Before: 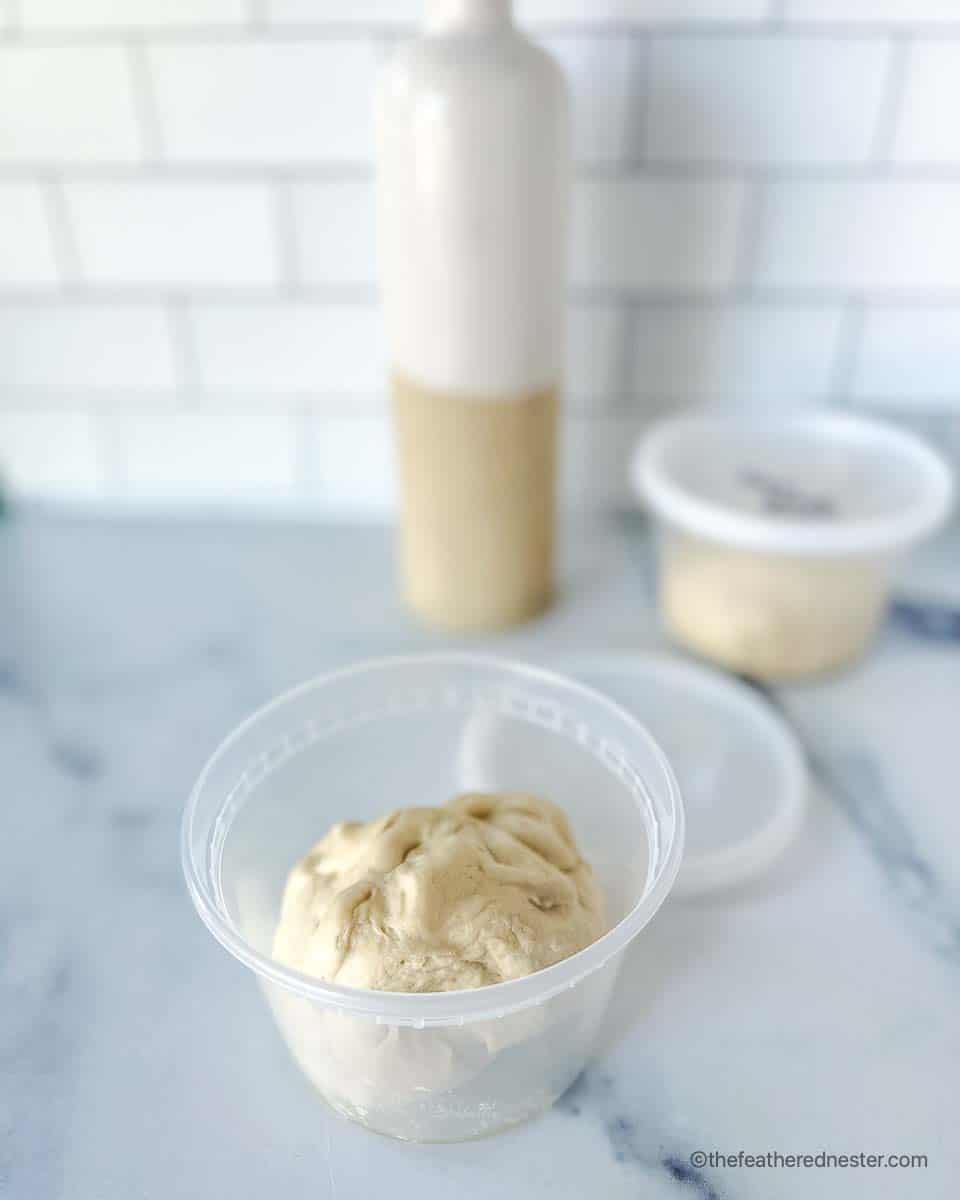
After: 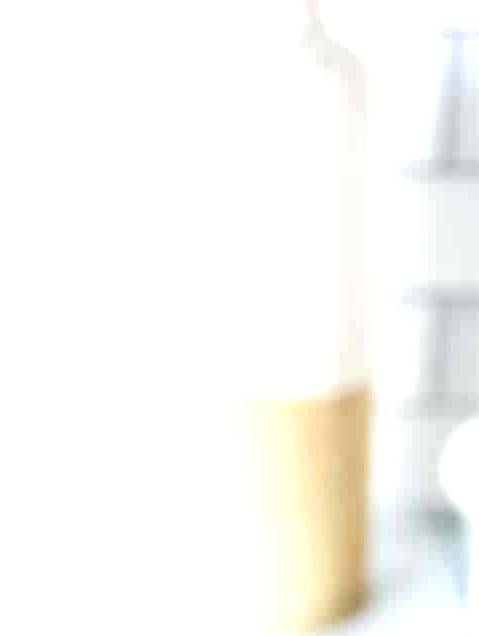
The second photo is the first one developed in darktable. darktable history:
local contrast: on, module defaults
exposure: black level correction 0, exposure 1.105 EV, compensate highlight preservation false
crop: left 19.643%, right 30.383%, bottom 46.995%
